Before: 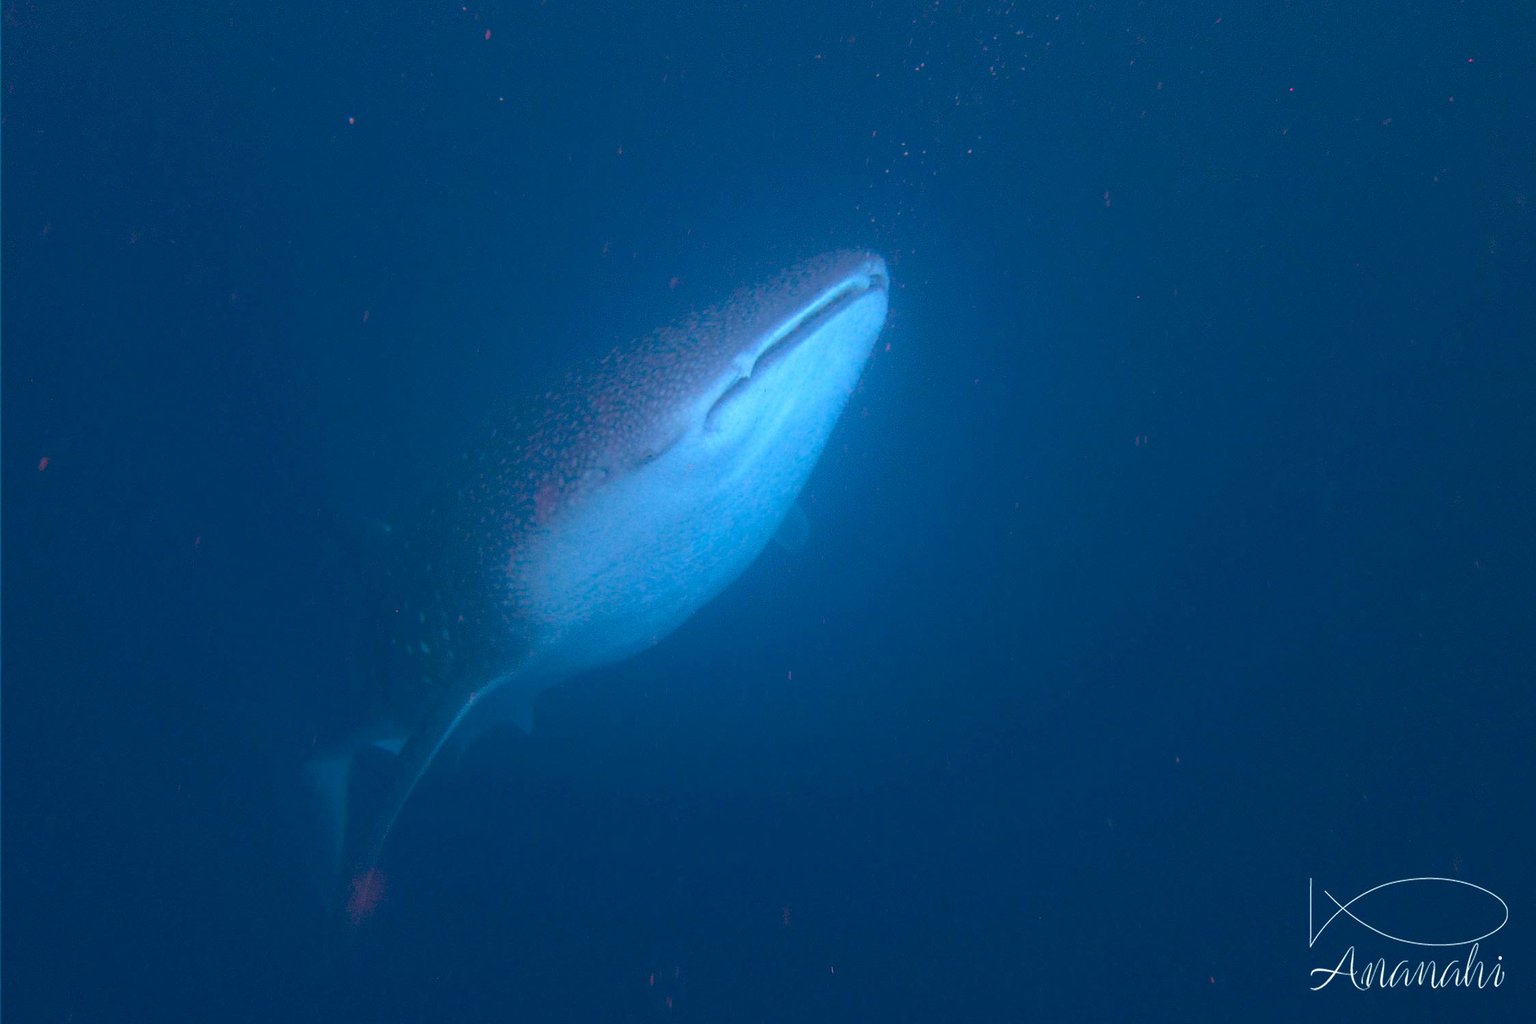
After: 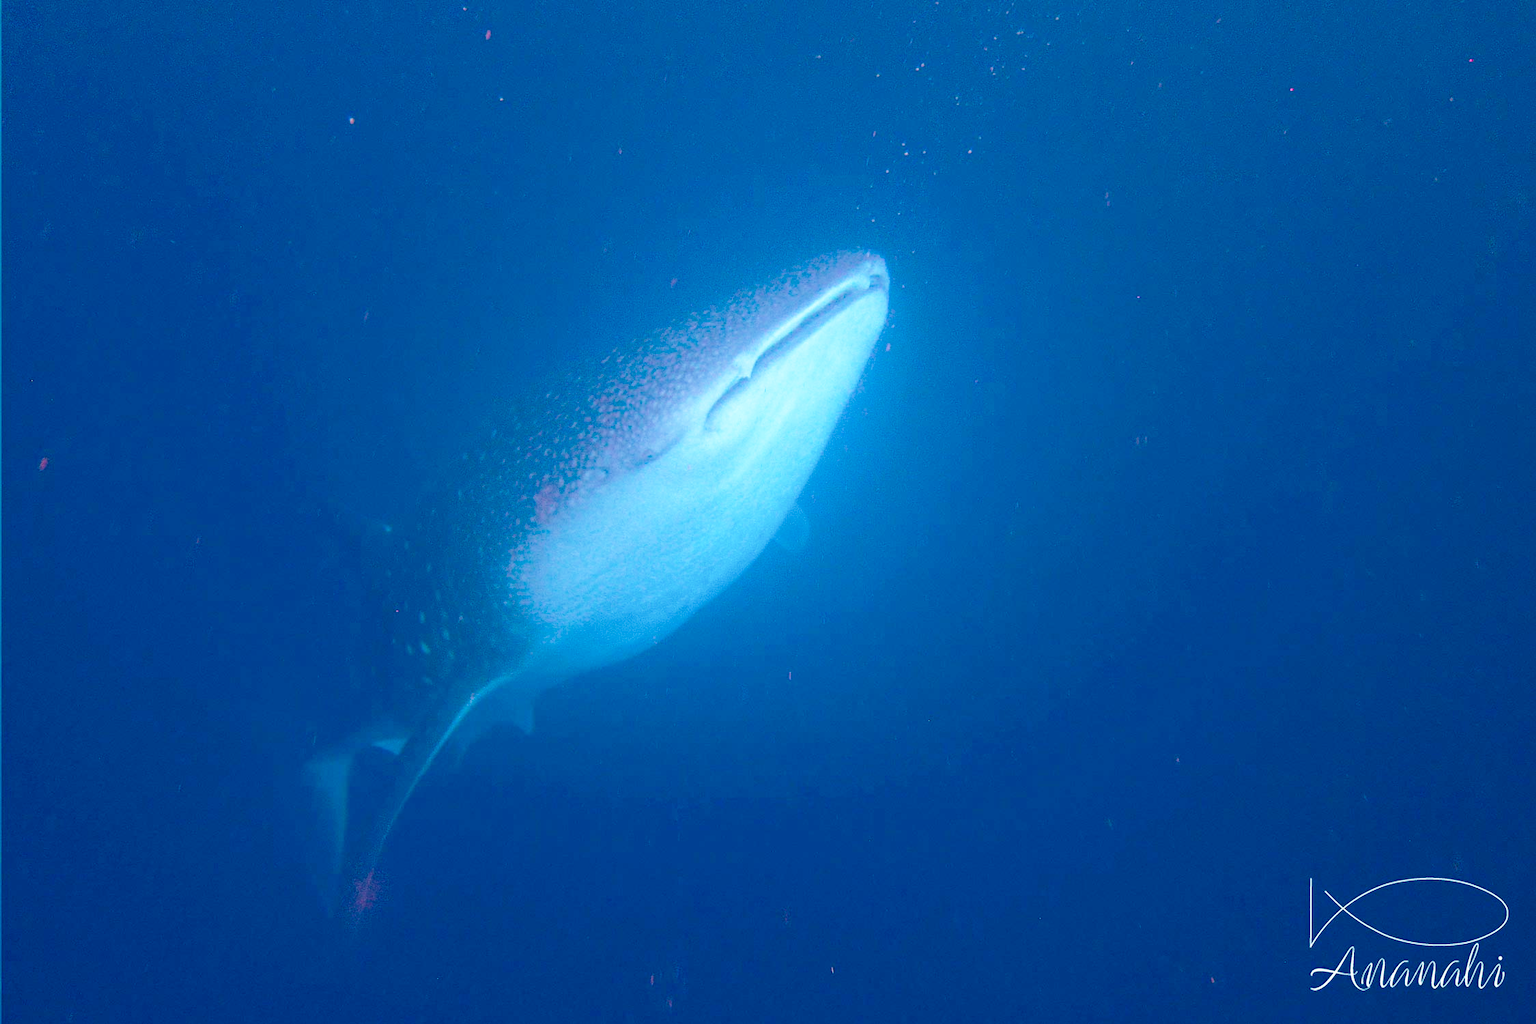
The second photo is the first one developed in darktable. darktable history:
base curve: curves: ch0 [(0, 0) (0.028, 0.03) (0.121, 0.232) (0.46, 0.748) (0.859, 0.968) (1, 1)], preserve colors none
exposure: exposure 0.207 EV, compensate highlight preservation false
